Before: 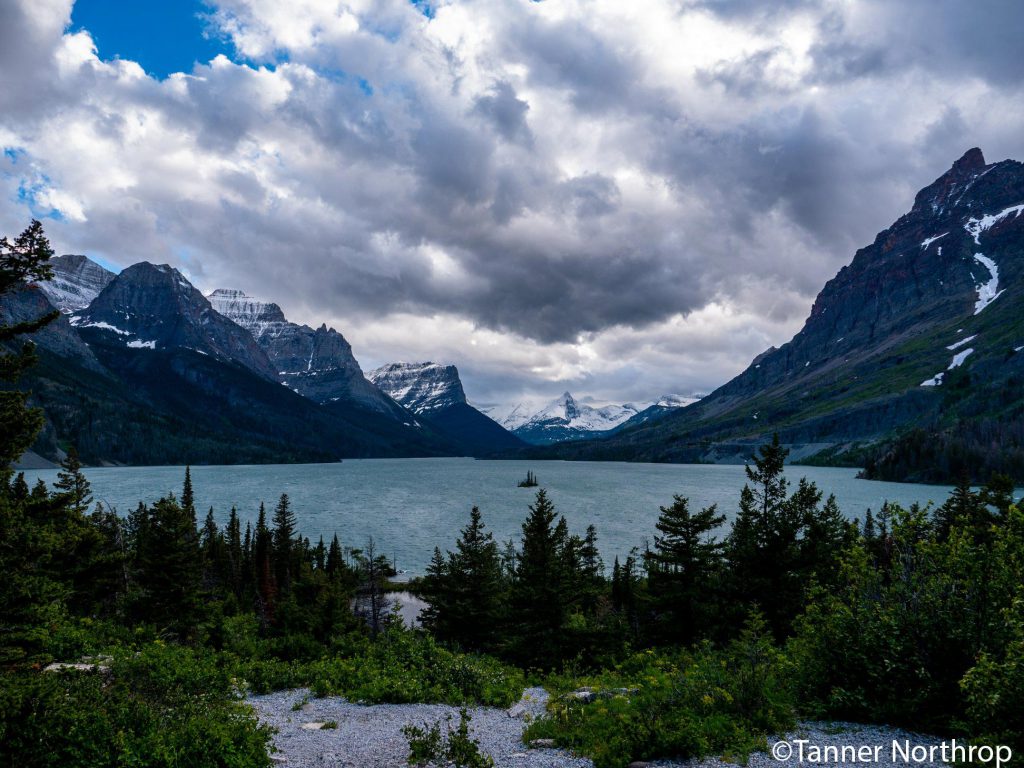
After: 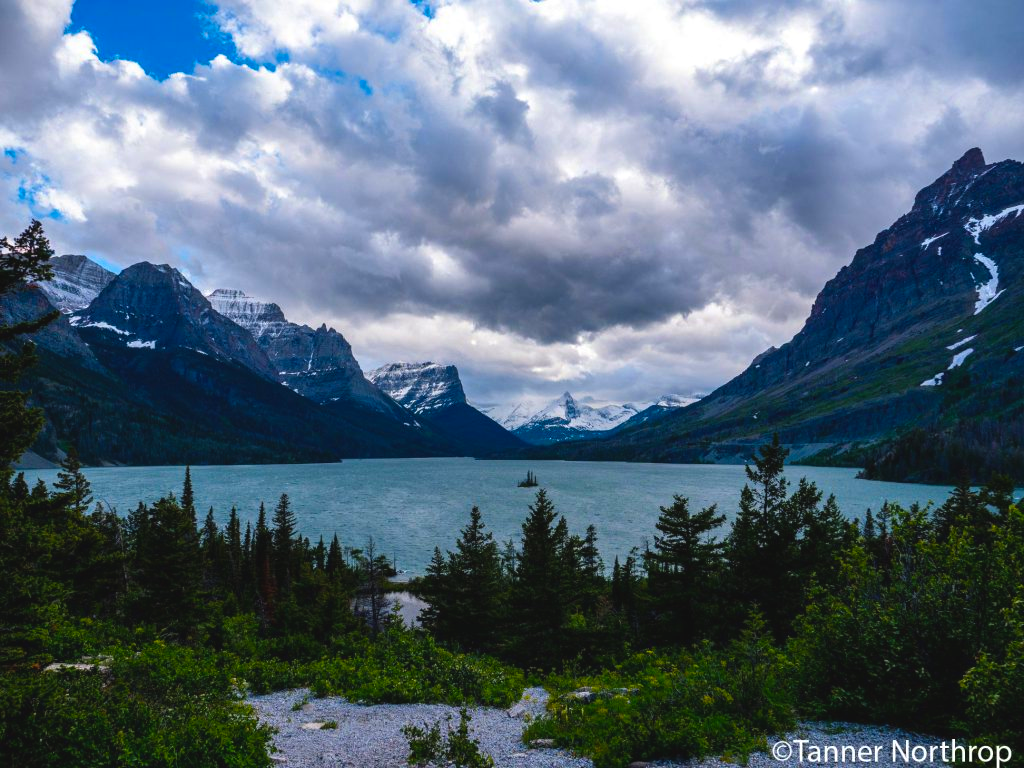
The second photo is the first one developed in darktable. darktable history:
color balance rgb: perceptual saturation grading › global saturation 30%, global vibrance 20%
exposure: black level correction -0.005, exposure 0.054 EV, compensate highlight preservation false
